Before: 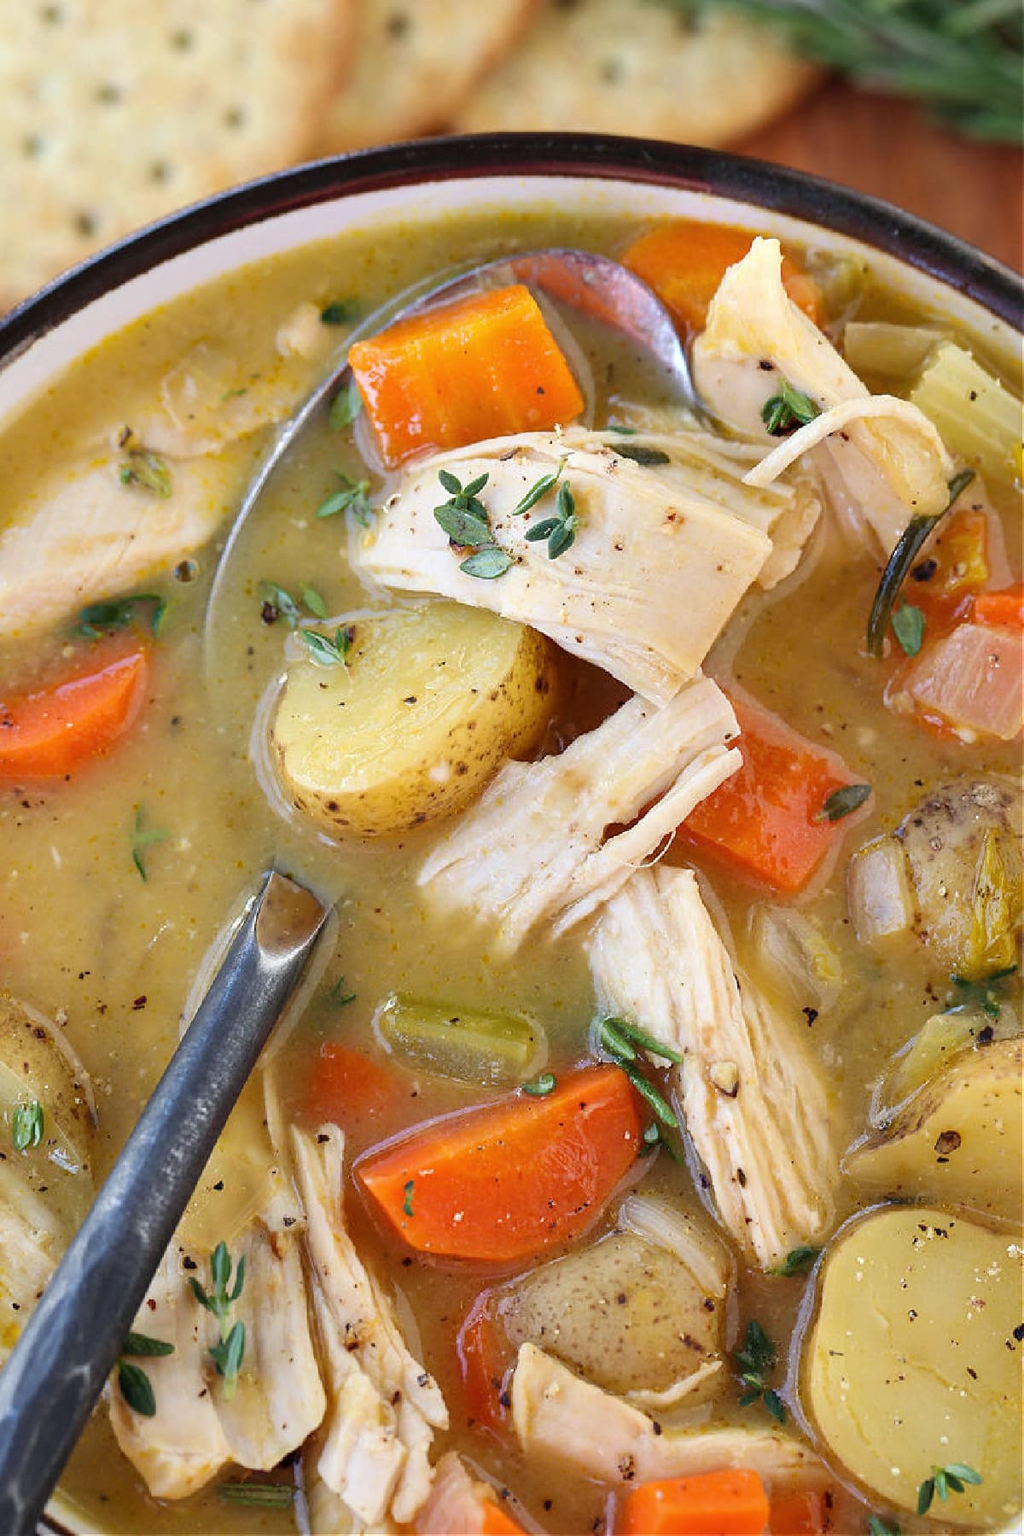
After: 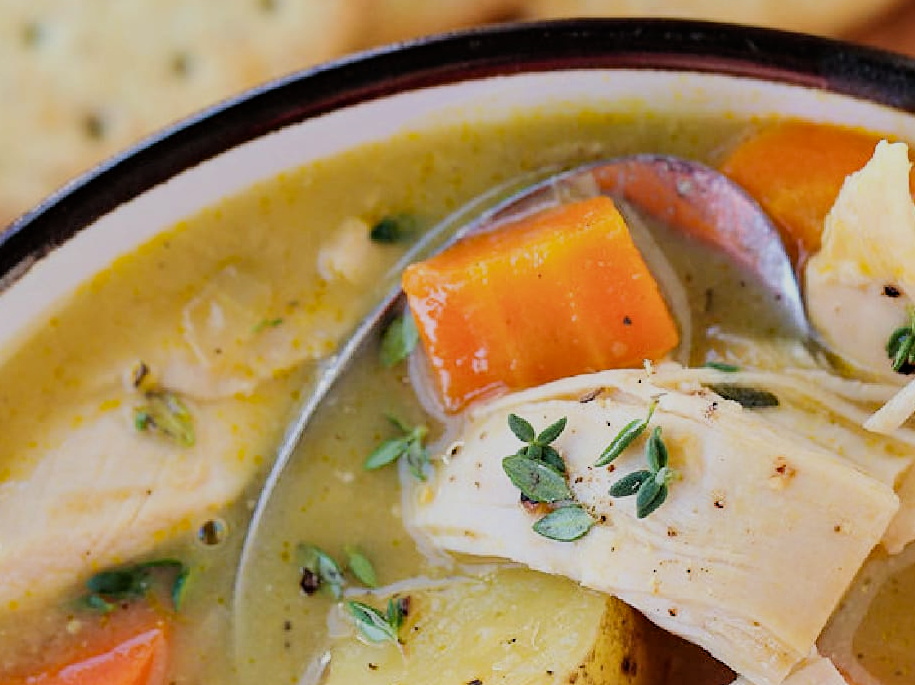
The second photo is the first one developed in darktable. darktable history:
haze removal: compatibility mode true, adaptive false
filmic rgb: black relative exposure -7.65 EV, white relative exposure 4.56 EV, hardness 3.61, contrast 1.05
crop: left 0.579%, top 7.627%, right 23.167%, bottom 54.275%
